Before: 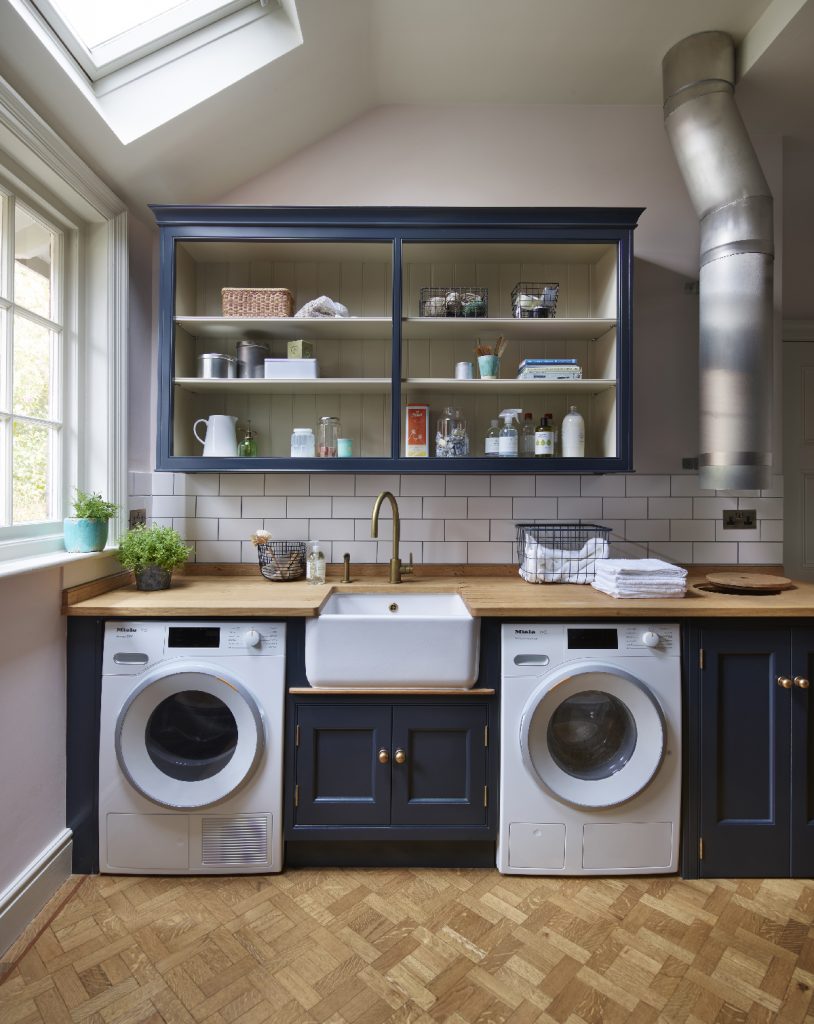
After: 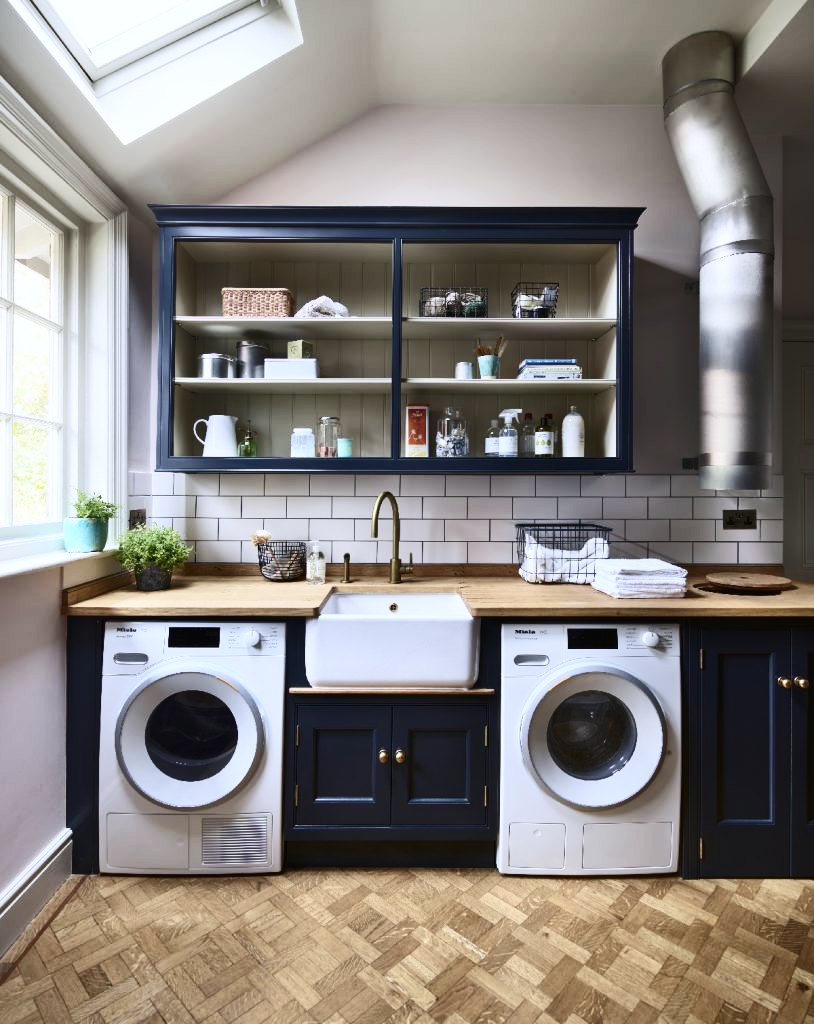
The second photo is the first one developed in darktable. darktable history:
contrast brightness saturation: contrast 0.39, brightness 0.1
white balance: red 0.983, blue 1.036
